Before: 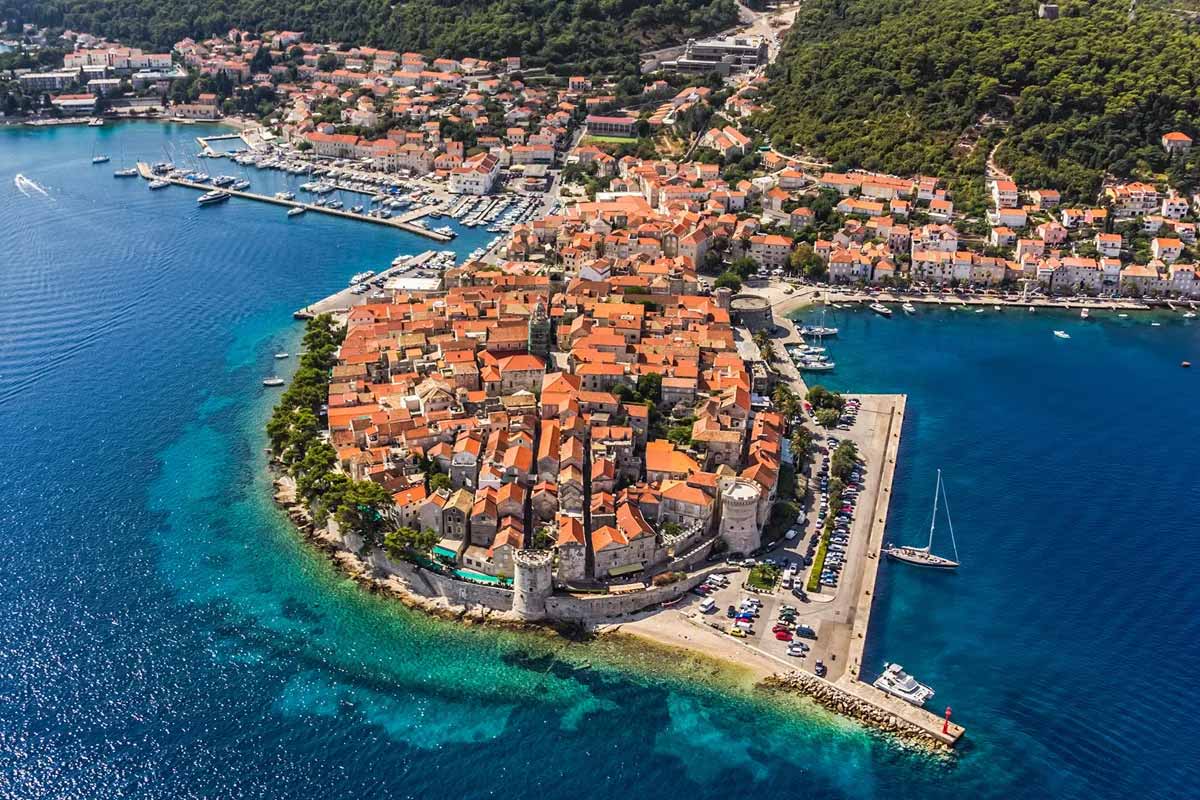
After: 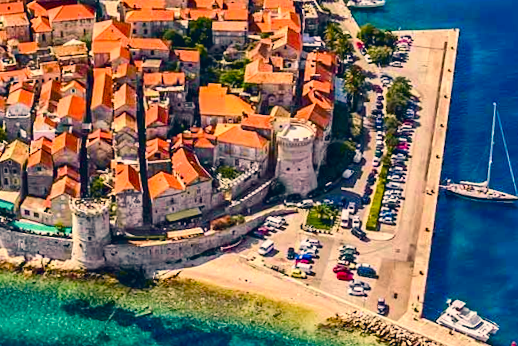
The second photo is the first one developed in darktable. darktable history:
shadows and highlights: shadows -30, highlights 30
tone curve: curves: ch0 [(0, 0.015) (0.037, 0.032) (0.131, 0.113) (0.275, 0.26) (0.497, 0.531) (0.617, 0.663) (0.704, 0.748) (0.813, 0.842) (0.911, 0.931) (0.997, 1)]; ch1 [(0, 0) (0.301, 0.3) (0.444, 0.438) (0.493, 0.494) (0.501, 0.499) (0.534, 0.543) (0.582, 0.605) (0.658, 0.687) (0.746, 0.79) (1, 1)]; ch2 [(0, 0) (0.246, 0.234) (0.36, 0.356) (0.415, 0.426) (0.476, 0.492) (0.502, 0.499) (0.525, 0.513) (0.533, 0.534) (0.586, 0.598) (0.634, 0.643) (0.706, 0.717) (0.853, 0.83) (1, 0.951)], color space Lab, independent channels, preserve colors none
rotate and perspective: rotation -2.22°, lens shift (horizontal) -0.022, automatic cropping off
color balance rgb: perceptual saturation grading › global saturation 35%, perceptual saturation grading › highlights -30%, perceptual saturation grading › shadows 35%, perceptual brilliance grading › global brilliance 3%, perceptual brilliance grading › highlights -3%, perceptual brilliance grading › shadows 3%
crop: left 37.221%, top 45.169%, right 20.63%, bottom 13.777%
color correction: highlights a* 10.32, highlights b* 14.66, shadows a* -9.59, shadows b* -15.02
